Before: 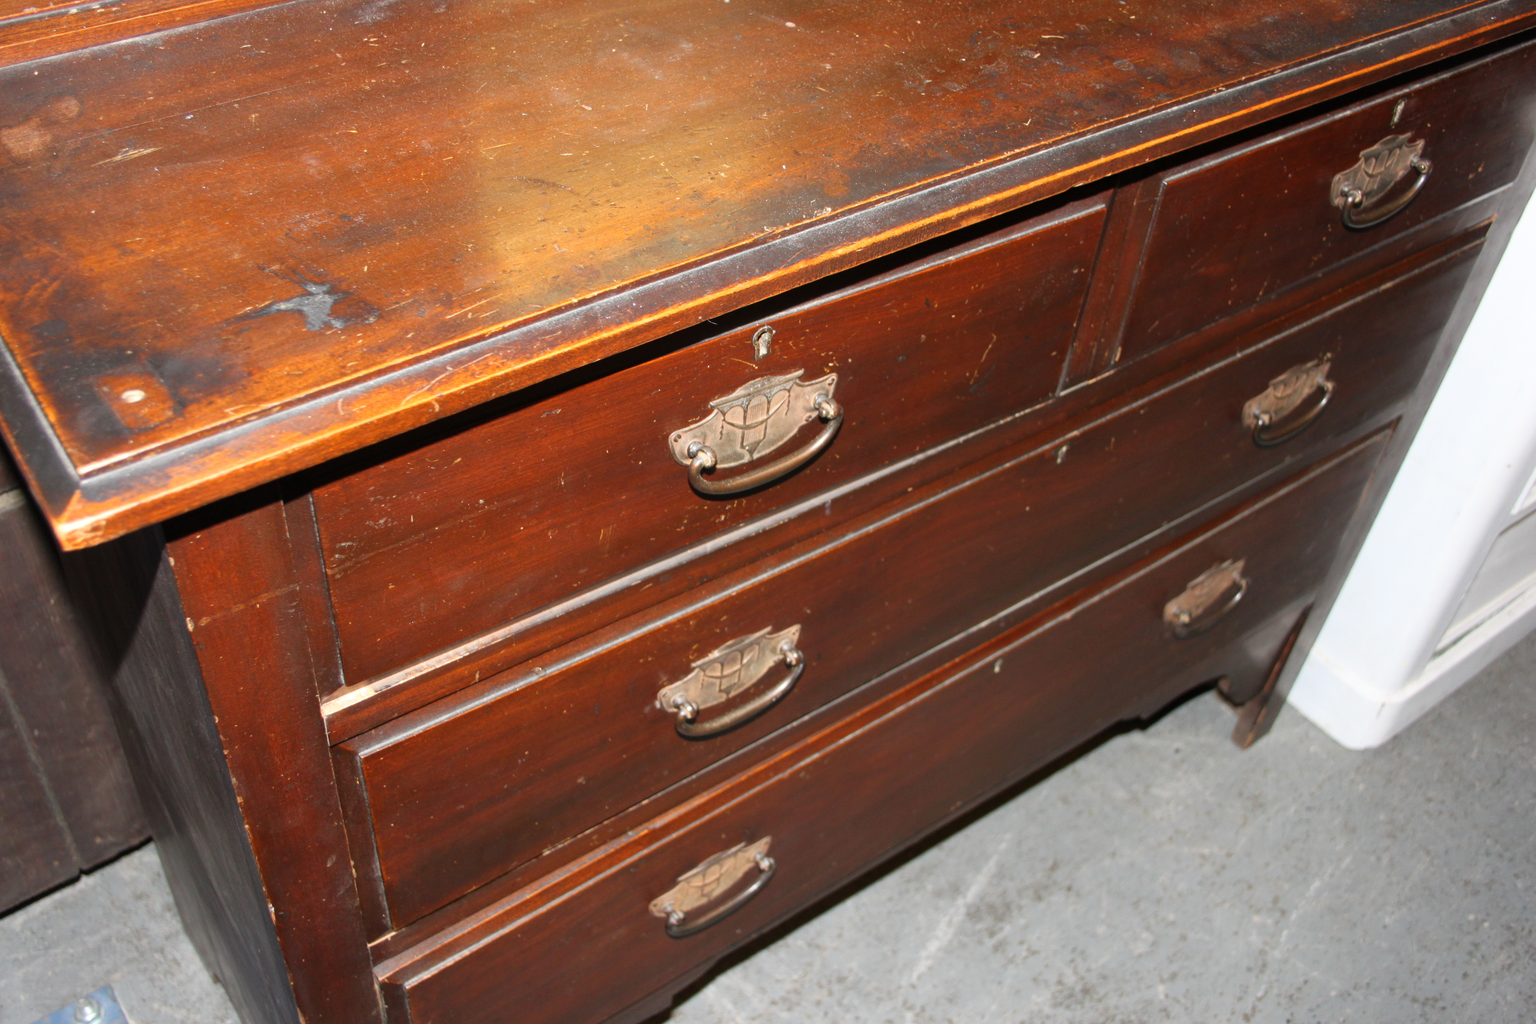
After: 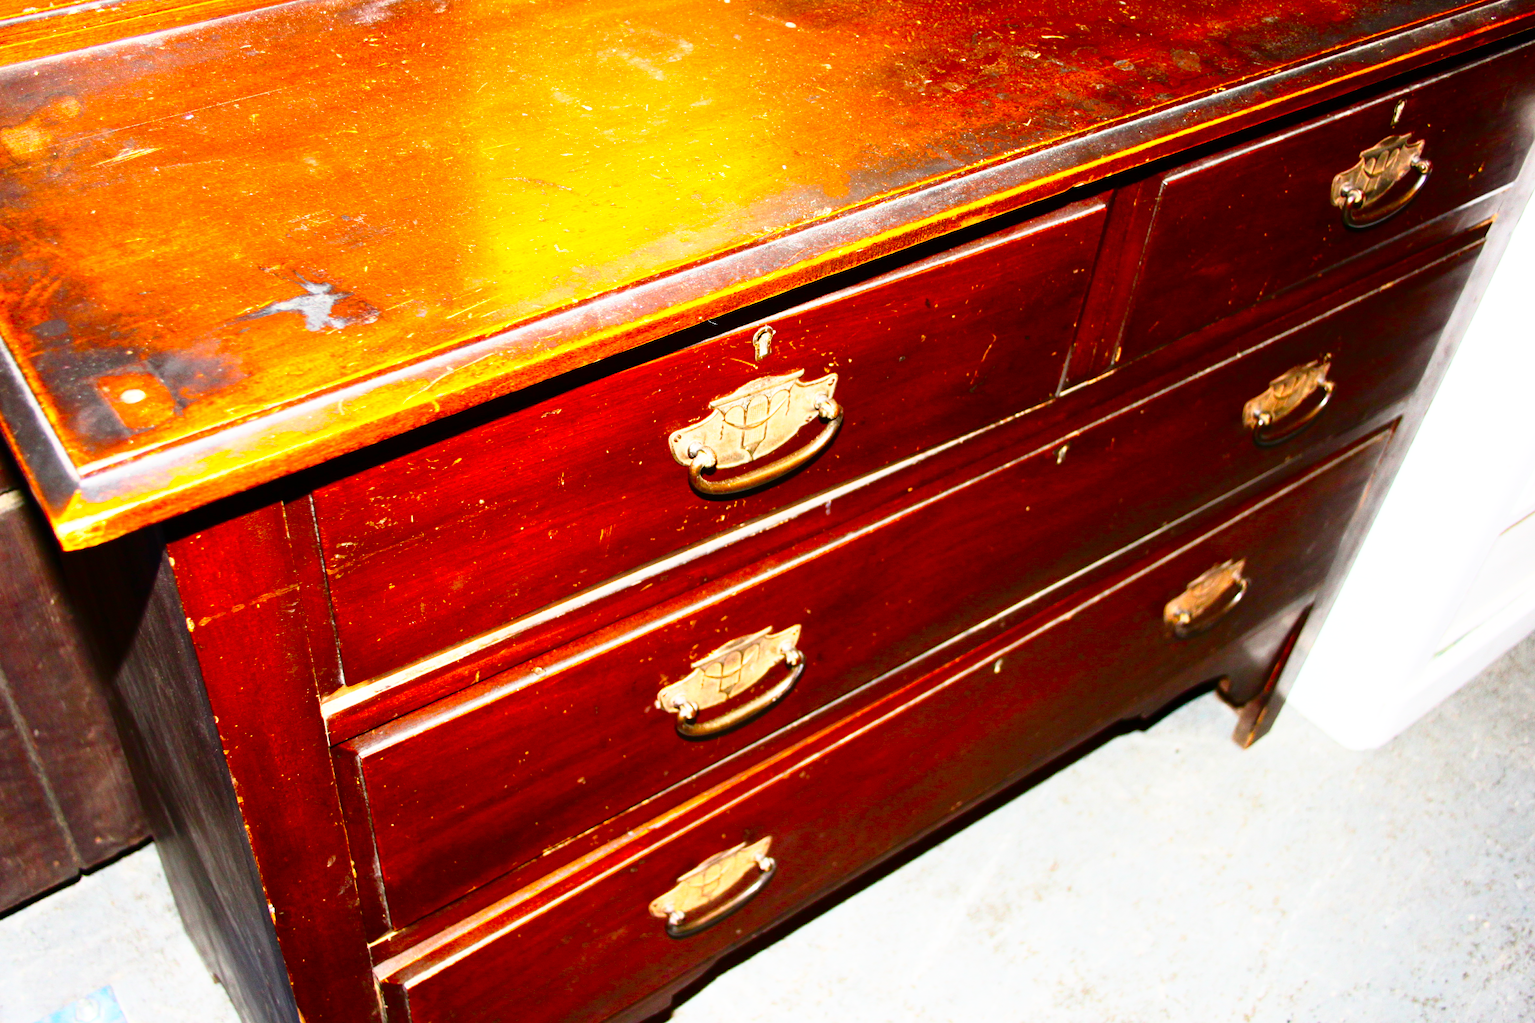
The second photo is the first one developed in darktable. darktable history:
color balance rgb: linear chroma grading › global chroma 15%, perceptual saturation grading › global saturation 30%
contrast brightness saturation: contrast 0.19, brightness -0.11, saturation 0.21
shadows and highlights: shadows 0, highlights 40
base curve: curves: ch0 [(0, 0) (0.026, 0.03) (0.109, 0.232) (0.351, 0.748) (0.669, 0.968) (1, 1)], preserve colors none
